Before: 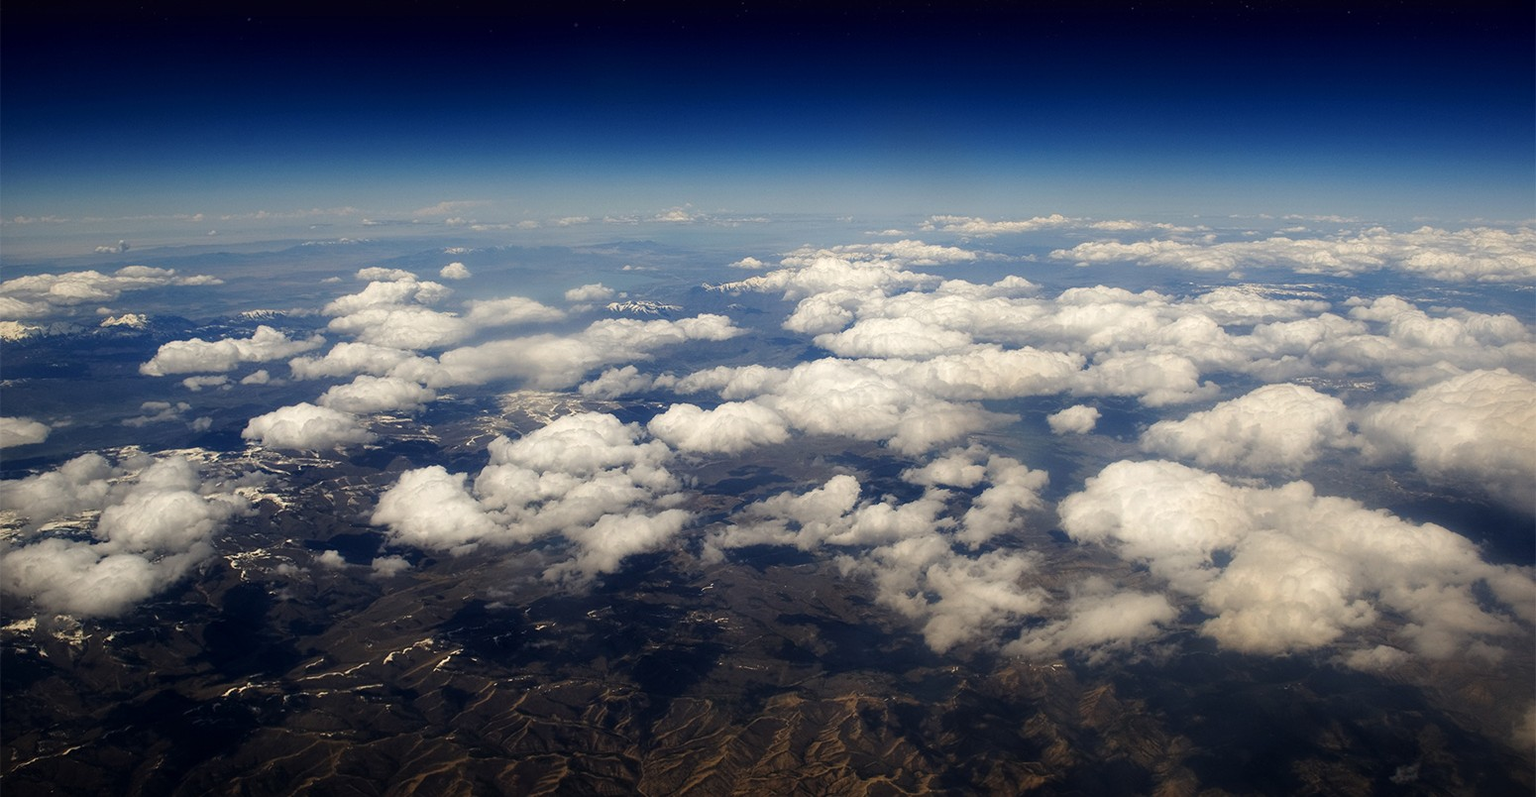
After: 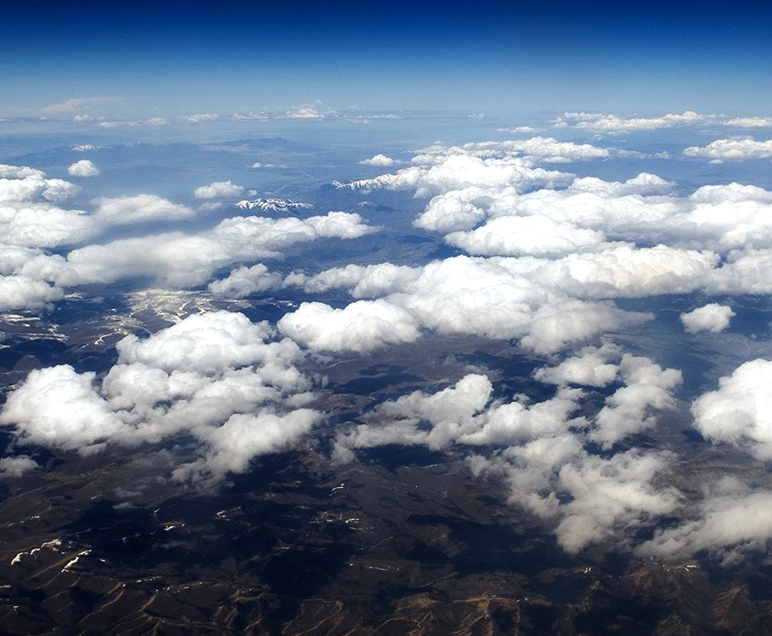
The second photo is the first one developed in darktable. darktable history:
exposure: compensate highlight preservation false
color calibration: x 0.367, y 0.379, temperature 4399.62 K
tone equalizer: -8 EV -0.43 EV, -7 EV -0.367 EV, -6 EV -0.354 EV, -5 EV -0.244 EV, -3 EV 0.221 EV, -2 EV 0.341 EV, -1 EV 0.389 EV, +0 EV 0.409 EV, edges refinement/feathering 500, mask exposure compensation -1.57 EV, preserve details no
crop and rotate: angle 0.012°, left 24.248%, top 13.067%, right 25.89%, bottom 7.712%
